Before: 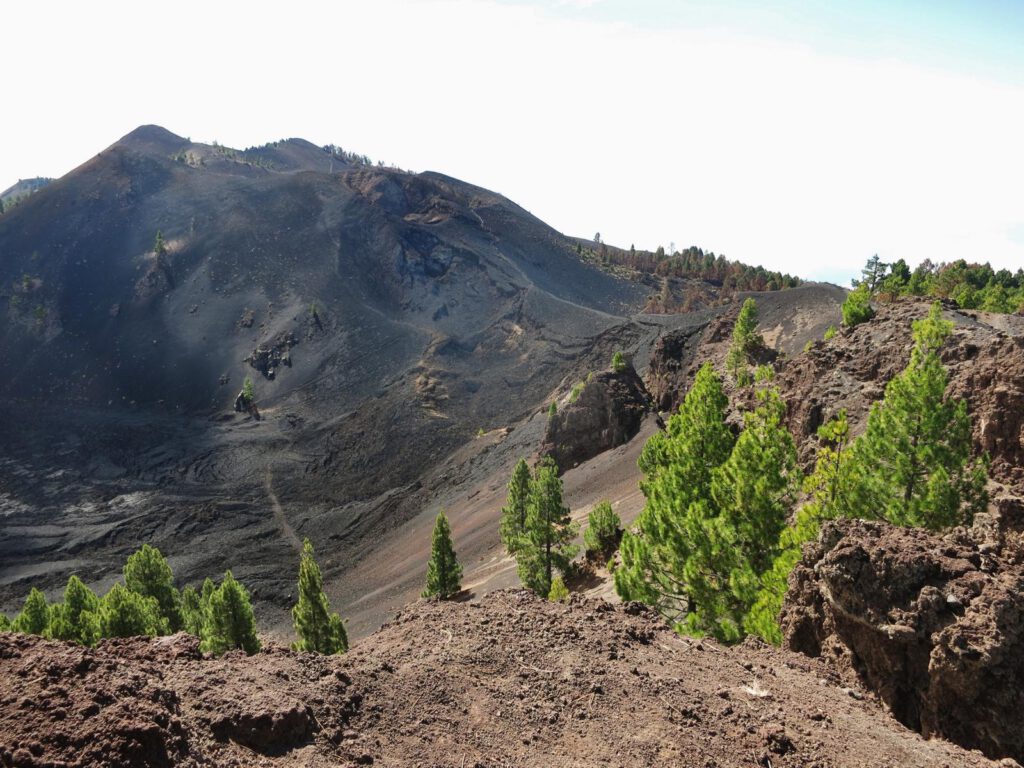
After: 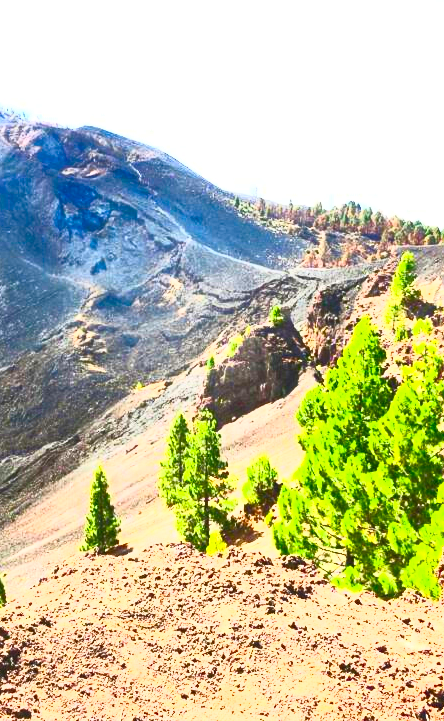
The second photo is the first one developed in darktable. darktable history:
color balance rgb: perceptual saturation grading › global saturation 20%, perceptual saturation grading › highlights -25%, perceptual saturation grading › shadows 25%
exposure: black level correction 0, exposure 0.7 EV, compensate exposure bias true, compensate highlight preservation false
contrast brightness saturation: contrast 1, brightness 1, saturation 1
crop: left 33.452%, top 6.025%, right 23.155%
